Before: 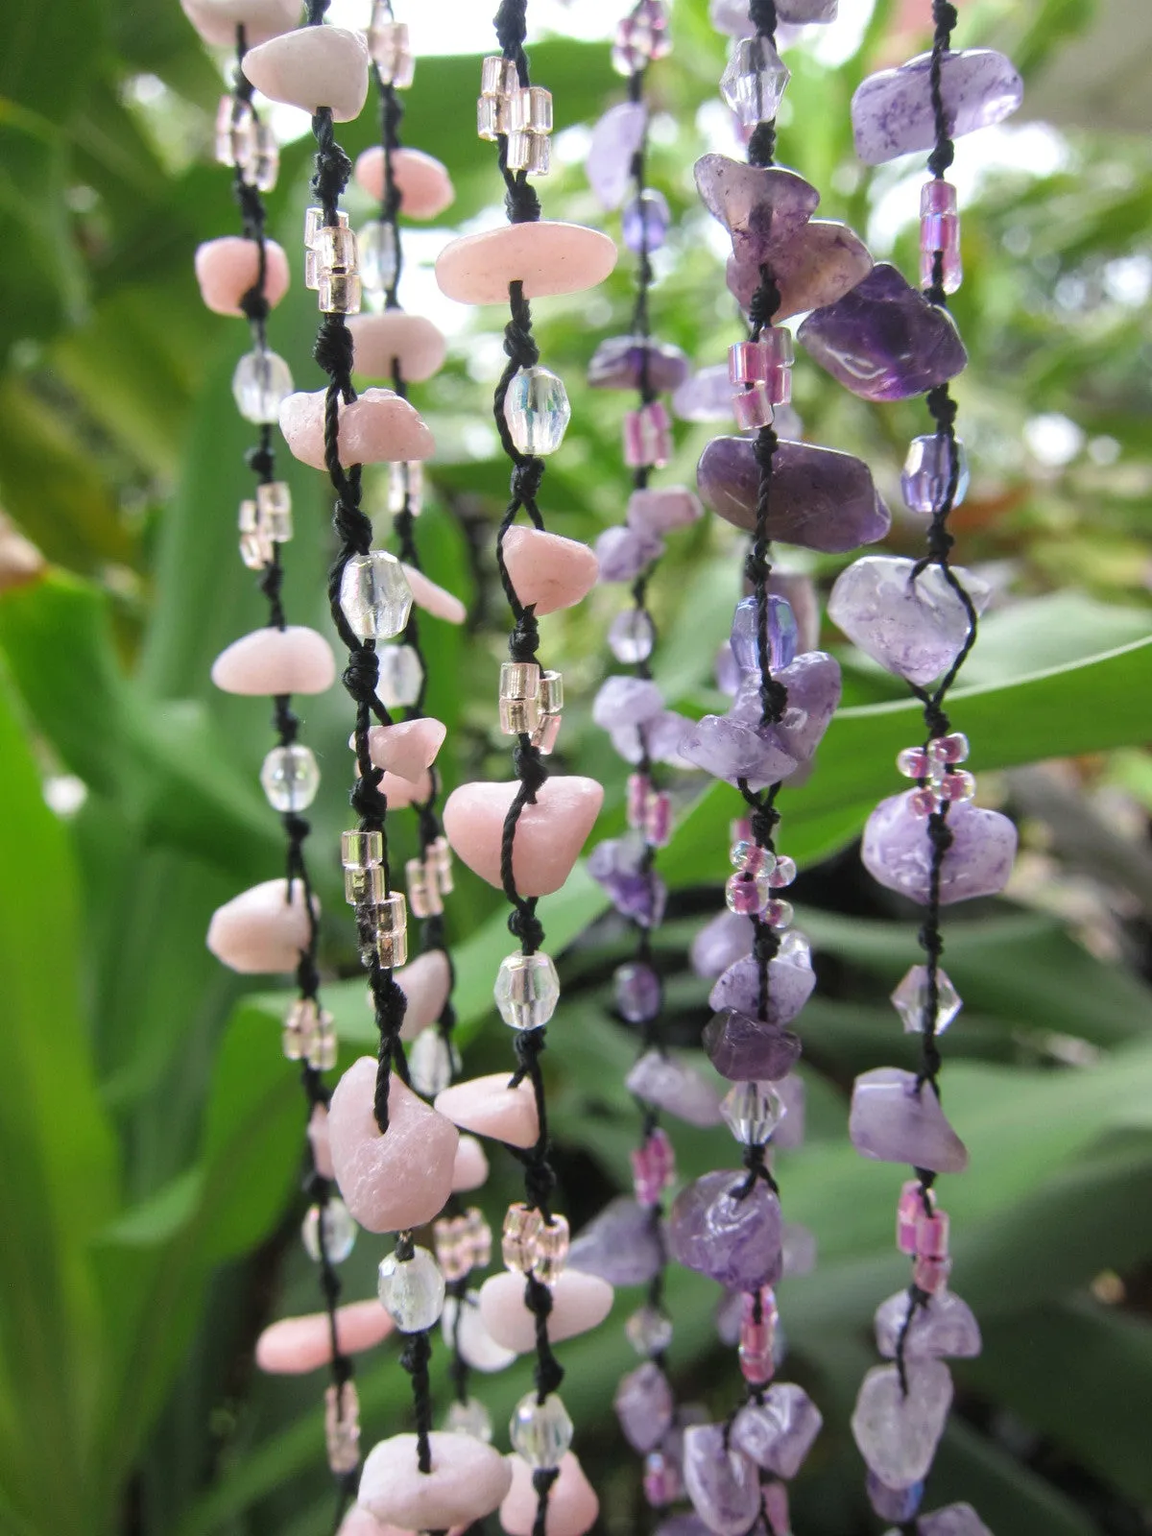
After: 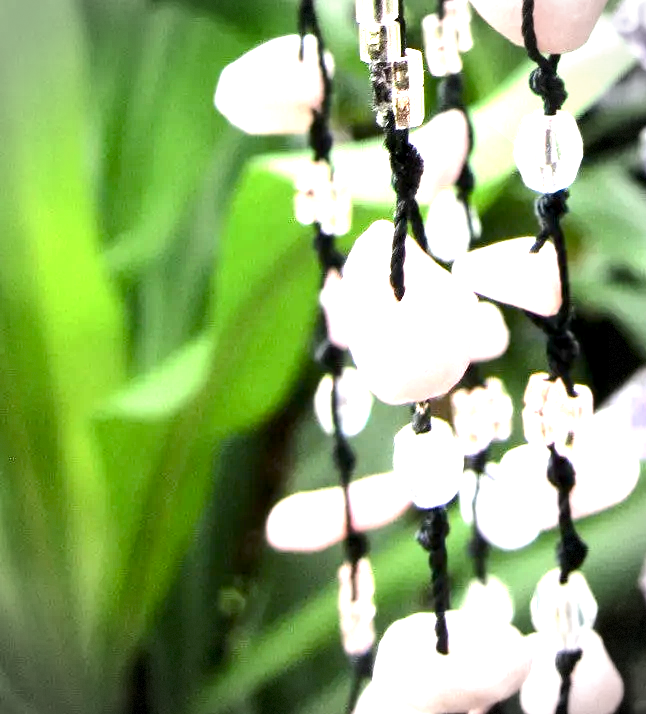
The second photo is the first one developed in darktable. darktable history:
contrast brightness saturation: contrast 0.07
crop and rotate: top 55.122%, right 46.104%, bottom 0.231%
exposure: black level correction 0, exposure 1.2 EV, compensate highlight preservation false
color balance rgb: shadows lift › hue 87.54°, global offset › luminance -0.863%, perceptual saturation grading › global saturation 20%, perceptual saturation grading › highlights -25.451%, perceptual saturation grading › shadows 25.643%
tone equalizer: -8 EV -1.1 EV, -7 EV -0.985 EV, -6 EV -0.84 EV, -5 EV -0.586 EV, -3 EV 0.587 EV, -2 EV 0.853 EV, -1 EV 0.987 EV, +0 EV 1.07 EV, edges refinement/feathering 500, mask exposure compensation -1.57 EV, preserve details no
vignetting: brightness -0.443, saturation -0.688, dithering 8-bit output, unbound false
